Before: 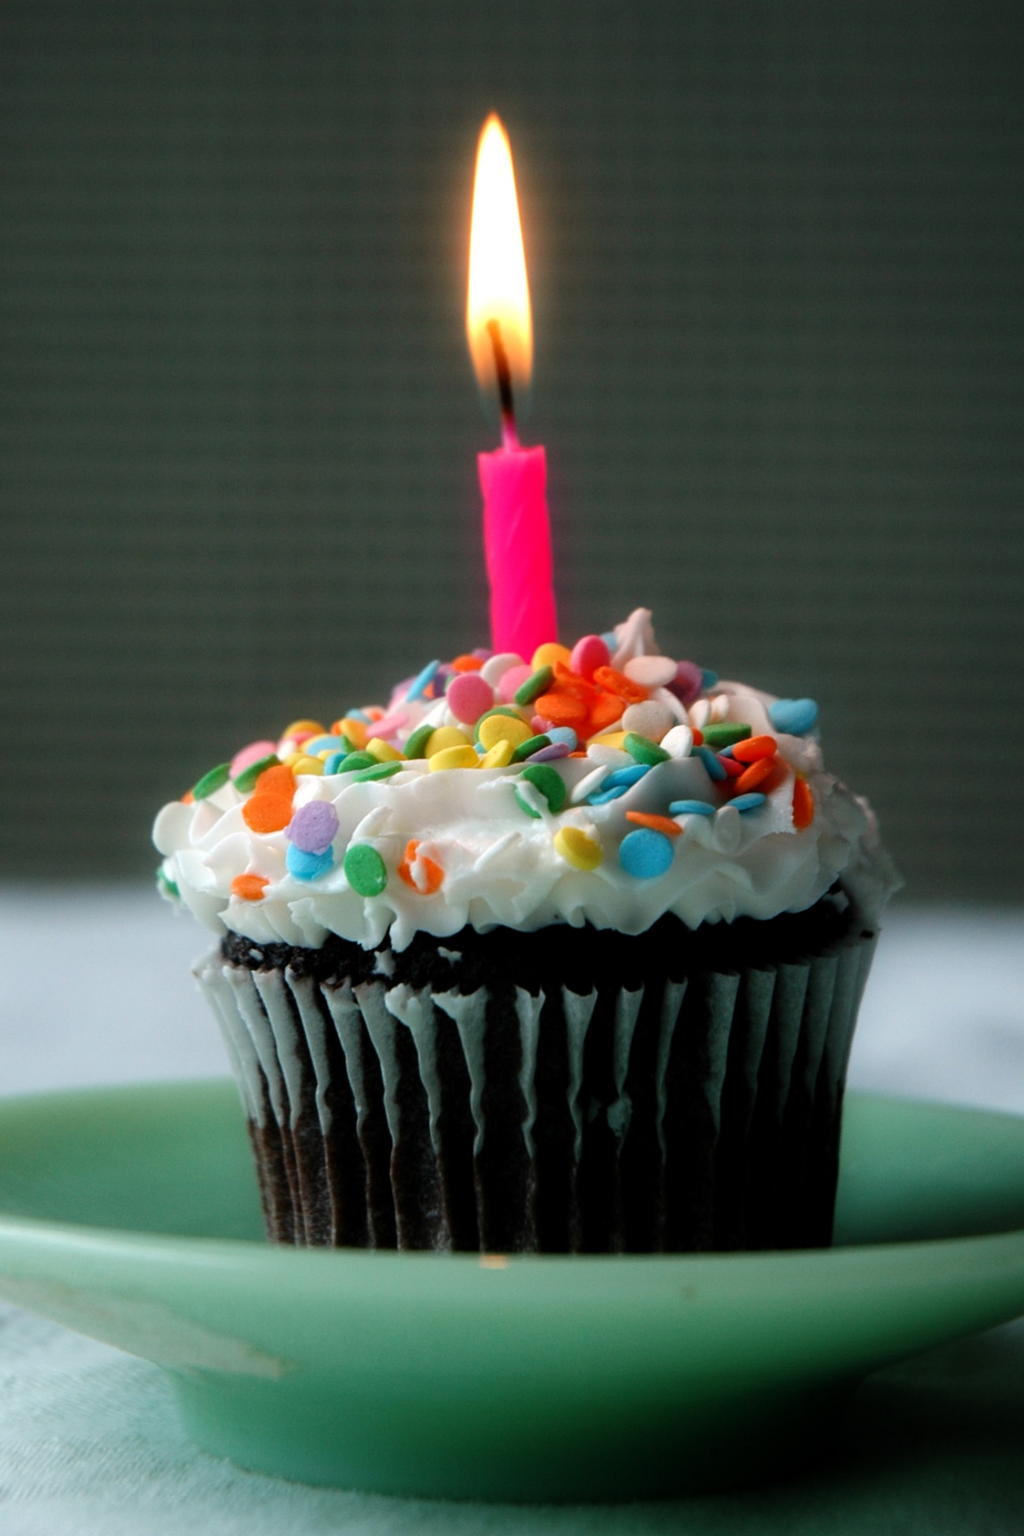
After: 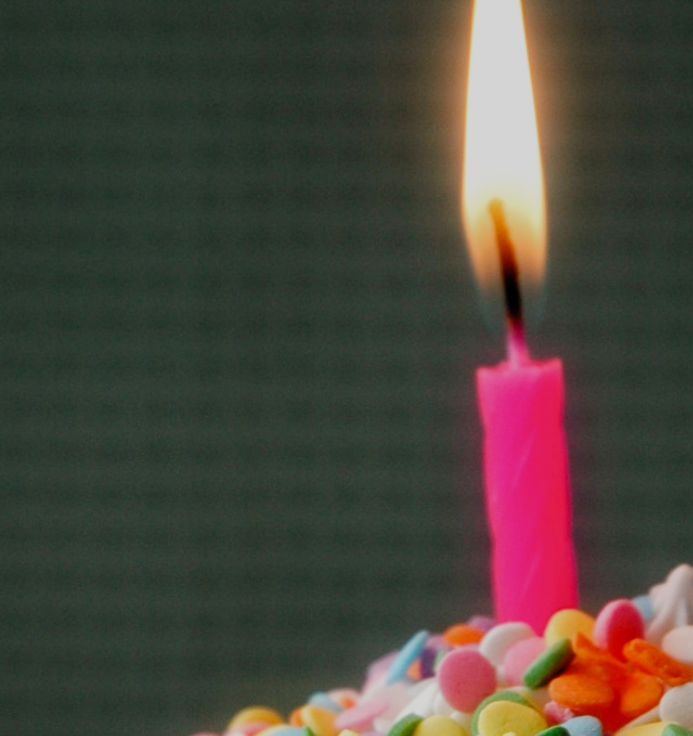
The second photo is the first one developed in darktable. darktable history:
crop: left 10.04%, top 10.62%, right 35.951%, bottom 51.59%
filmic rgb: black relative exposure -7.65 EV, white relative exposure 4.56 EV, hardness 3.61, add noise in highlights 0, preserve chrominance no, color science v4 (2020)
